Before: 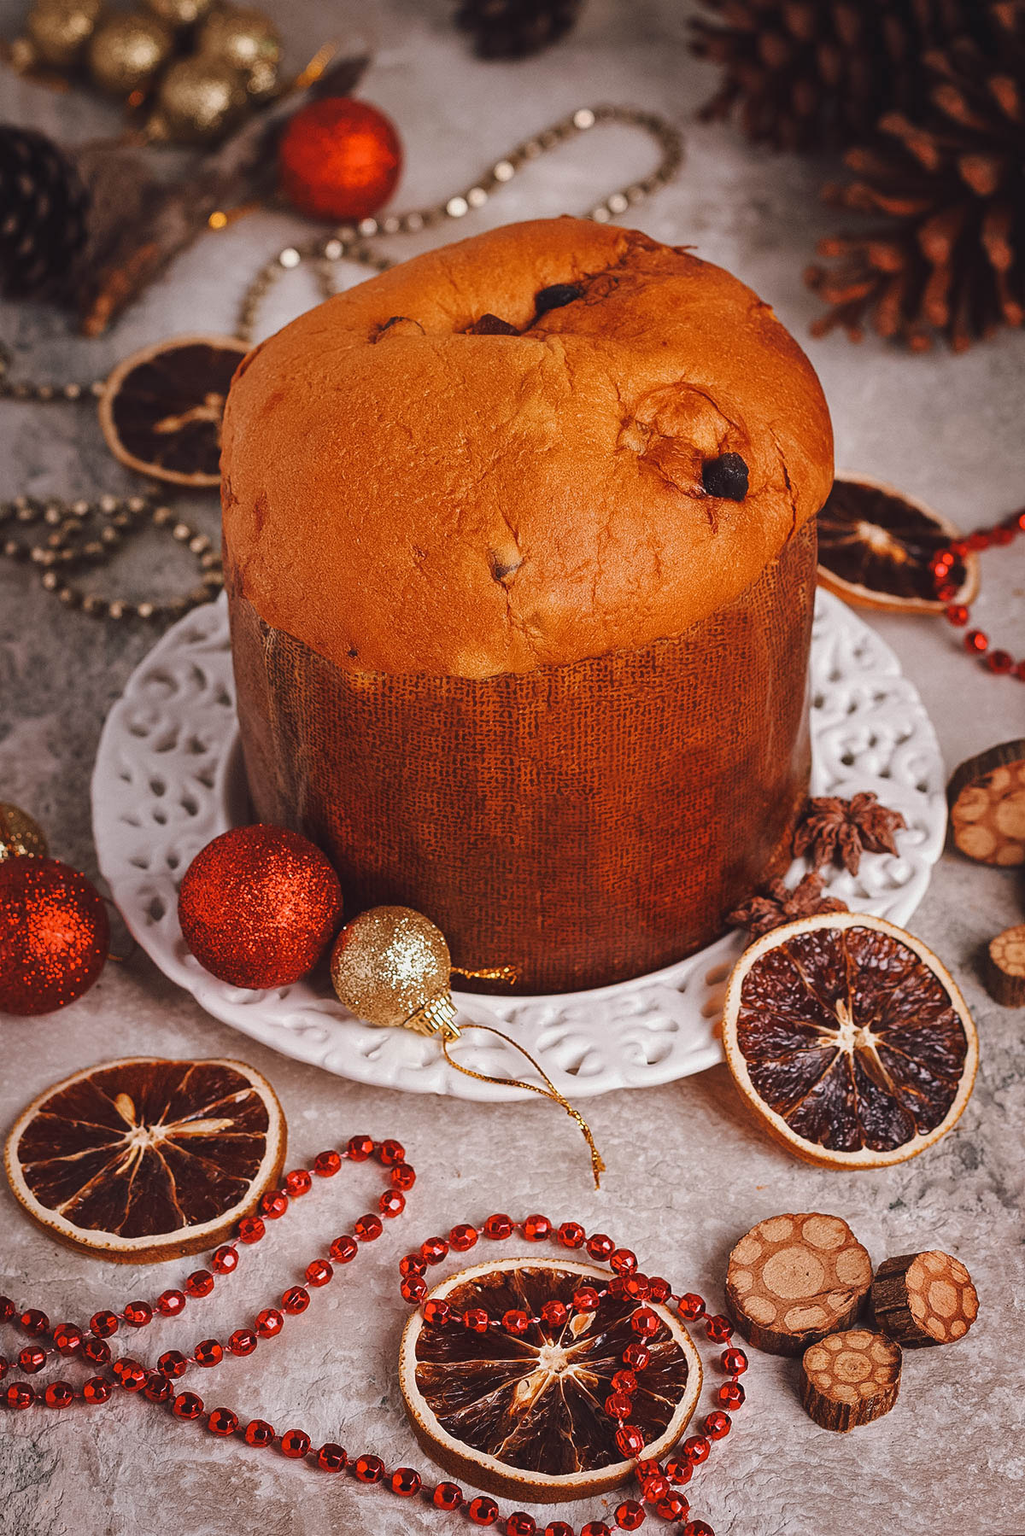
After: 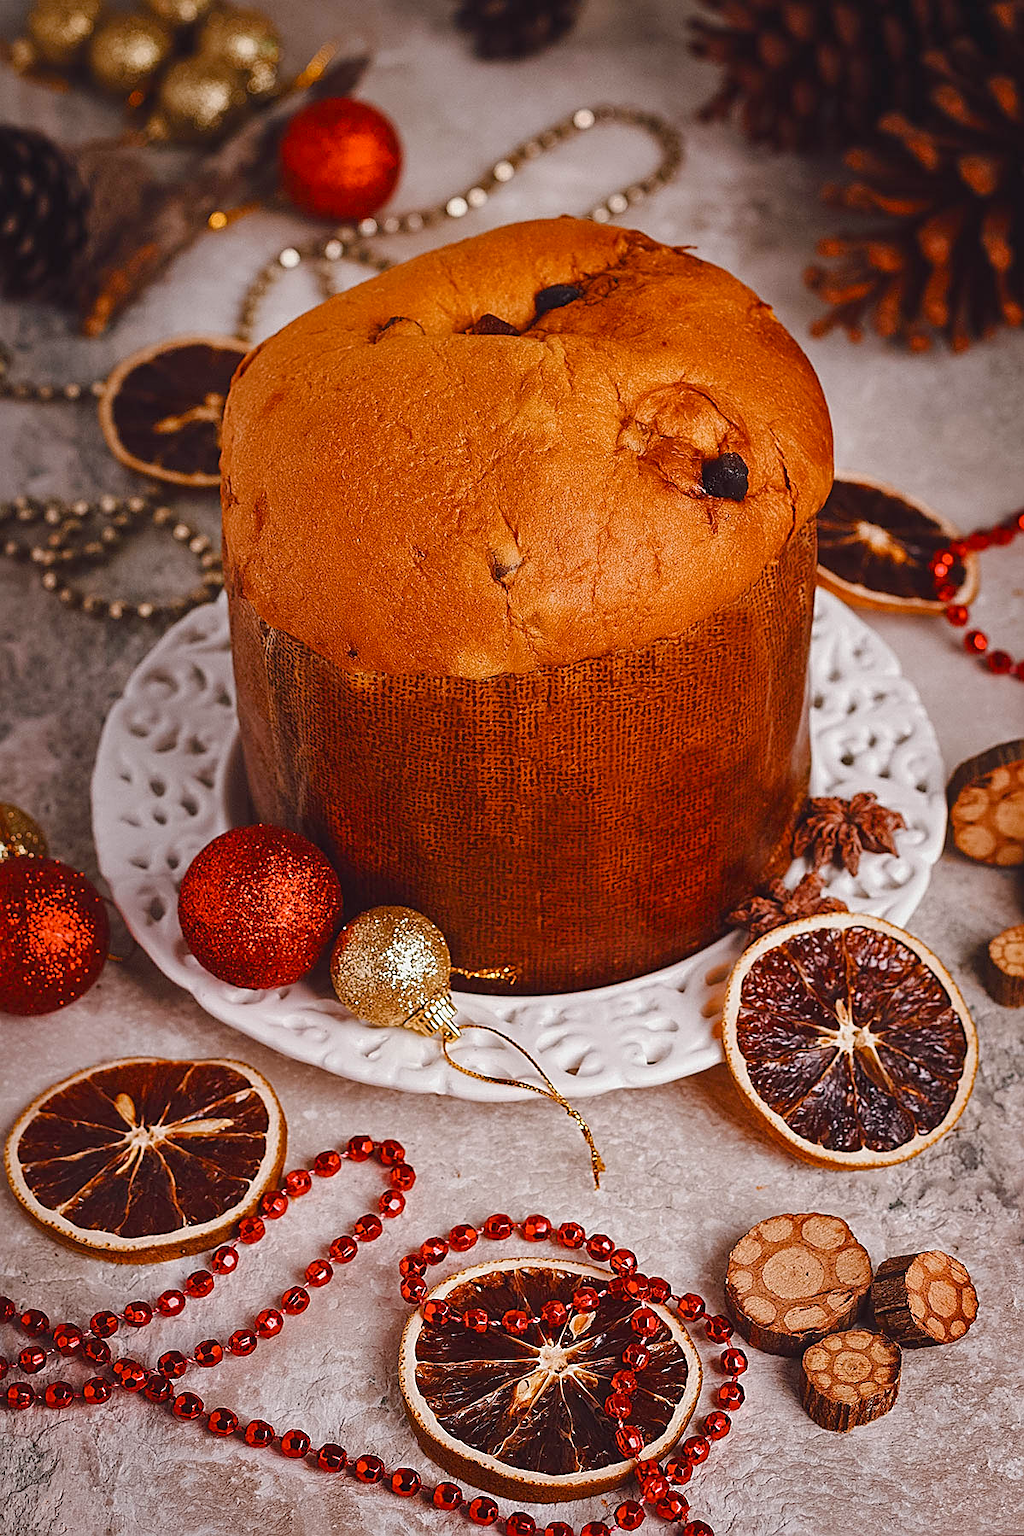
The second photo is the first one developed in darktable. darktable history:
color balance rgb: perceptual saturation grading › global saturation 20%, perceptual saturation grading › highlights -25%, perceptual saturation grading › shadows 25%
sharpen: on, module defaults
